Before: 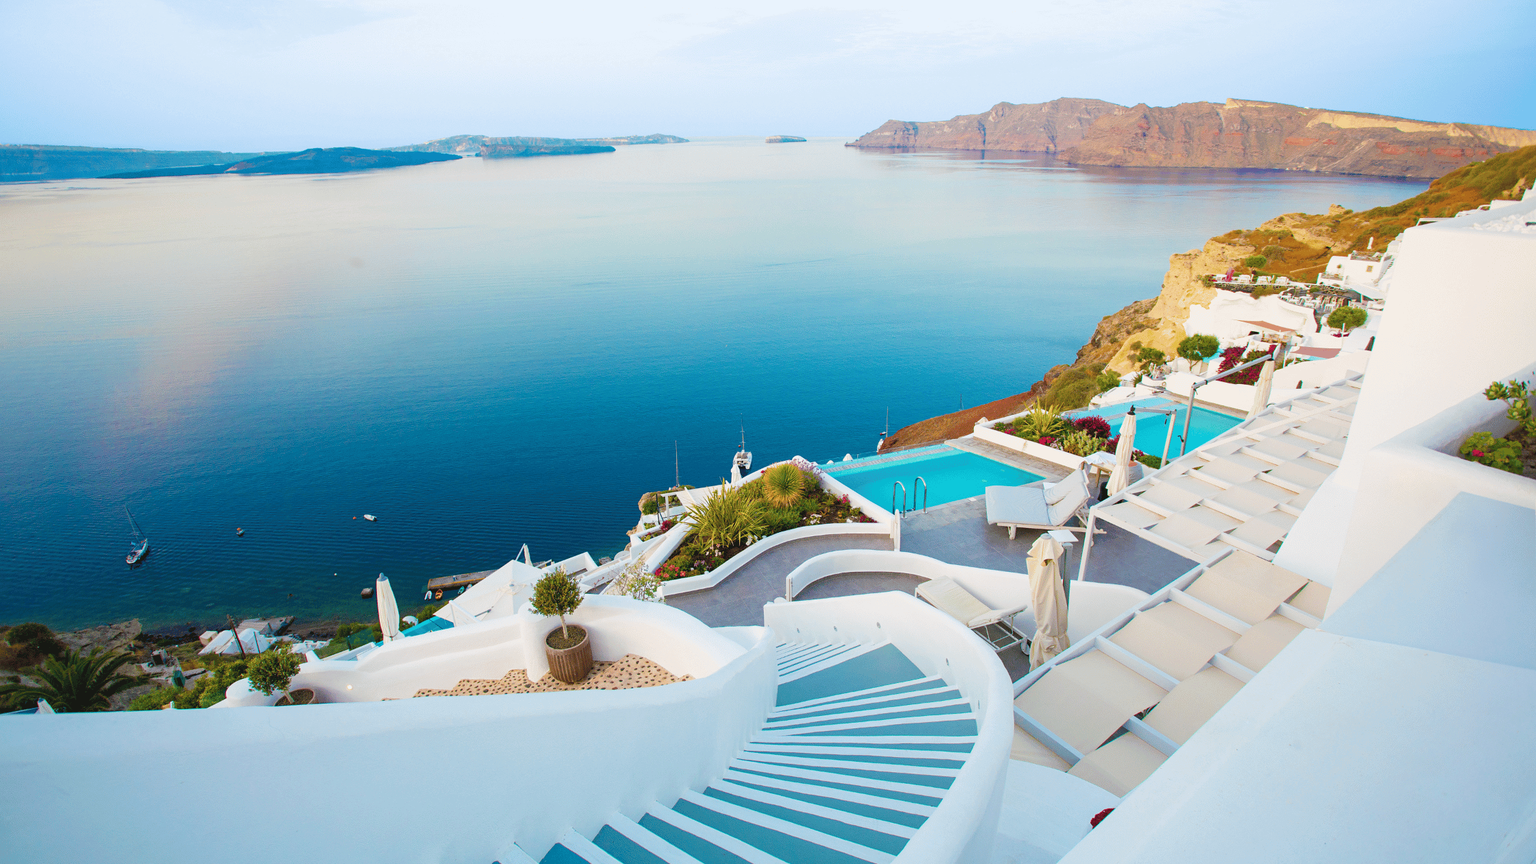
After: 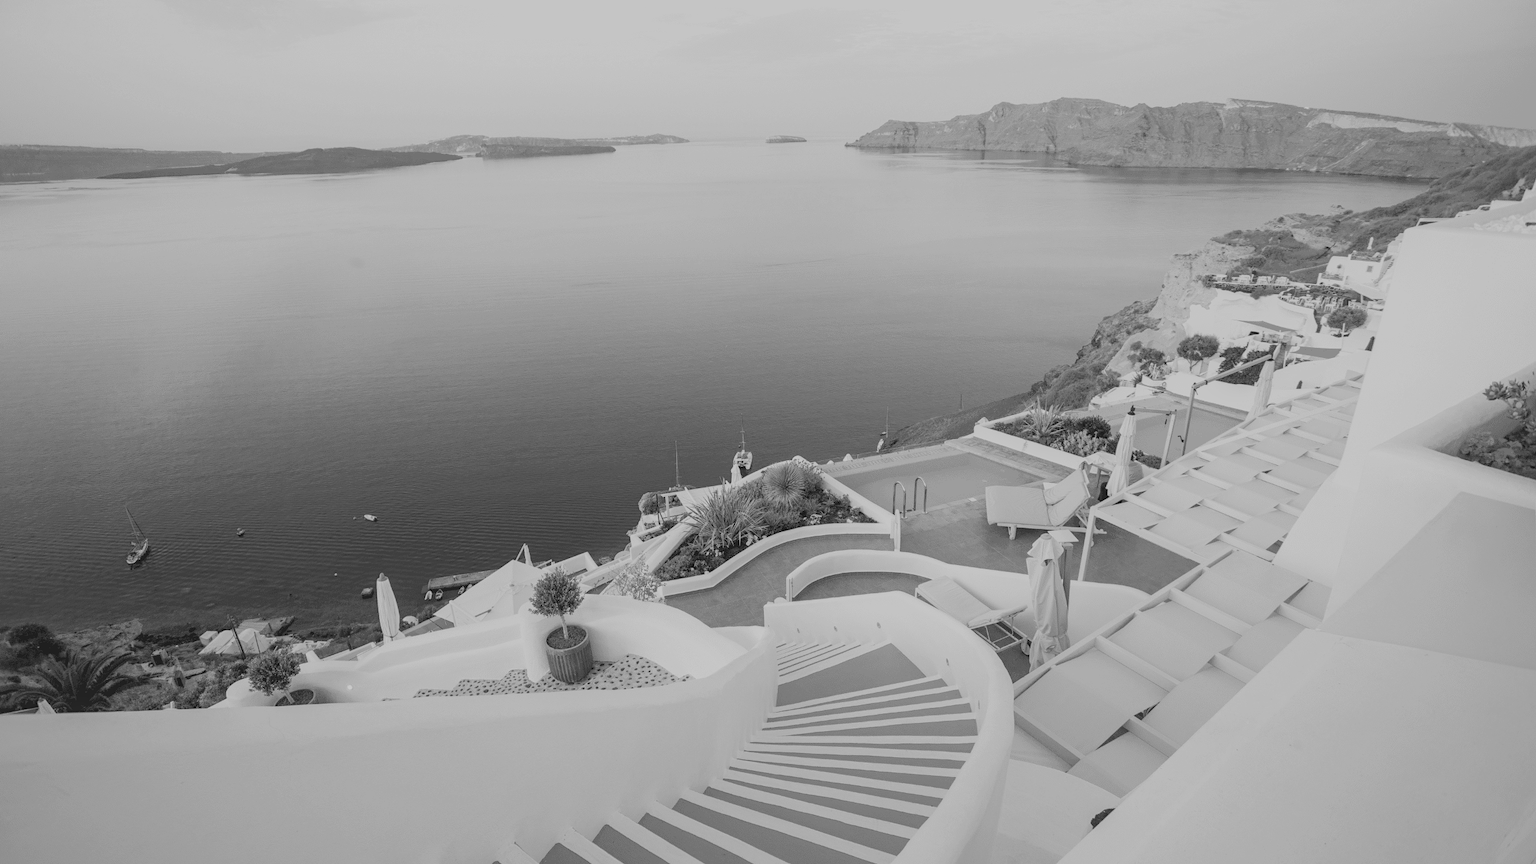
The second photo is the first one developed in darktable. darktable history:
local contrast: on, module defaults
monochrome: on, module defaults
color balance rgb: contrast -30%
color correction: highlights a* -0.482, highlights b* 0.161, shadows a* 4.66, shadows b* 20.72
